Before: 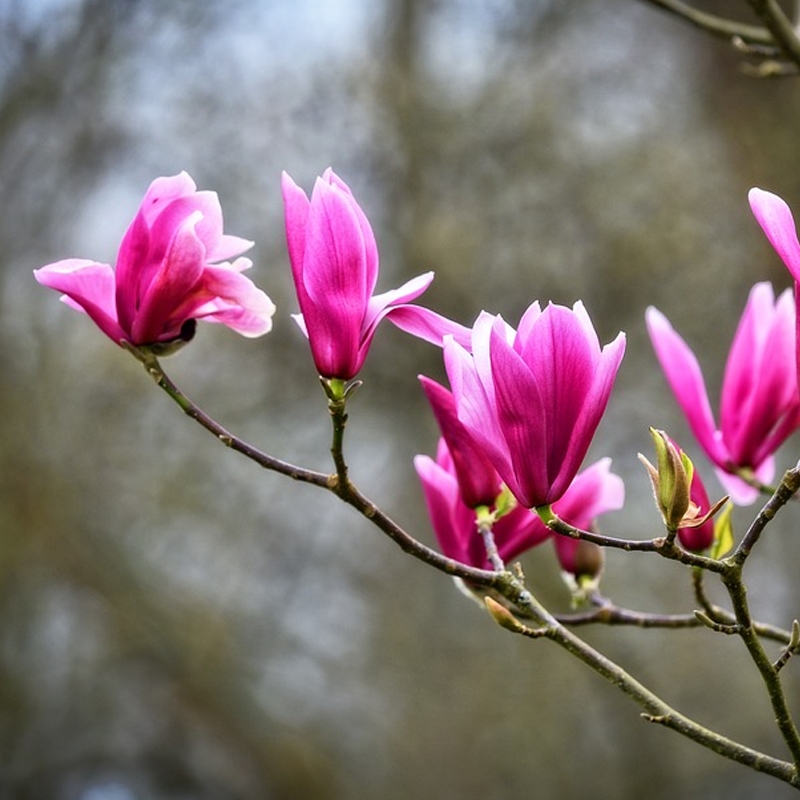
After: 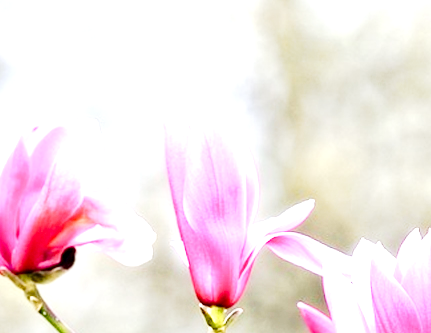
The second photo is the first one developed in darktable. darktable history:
exposure: black level correction 0.001, exposure 1.992 EV, compensate highlight preservation false
tone equalizer: -8 EV 0.048 EV
tone curve: curves: ch0 [(0, 0) (0.003, 0.003) (0.011, 0.01) (0.025, 0.023) (0.044, 0.041) (0.069, 0.064) (0.1, 0.094) (0.136, 0.143) (0.177, 0.205) (0.224, 0.281) (0.277, 0.367) (0.335, 0.457) (0.399, 0.542) (0.468, 0.629) (0.543, 0.711) (0.623, 0.788) (0.709, 0.863) (0.801, 0.912) (0.898, 0.955) (1, 1)], preserve colors none
crop: left 15.004%, top 9.059%, right 31.119%, bottom 49.206%
